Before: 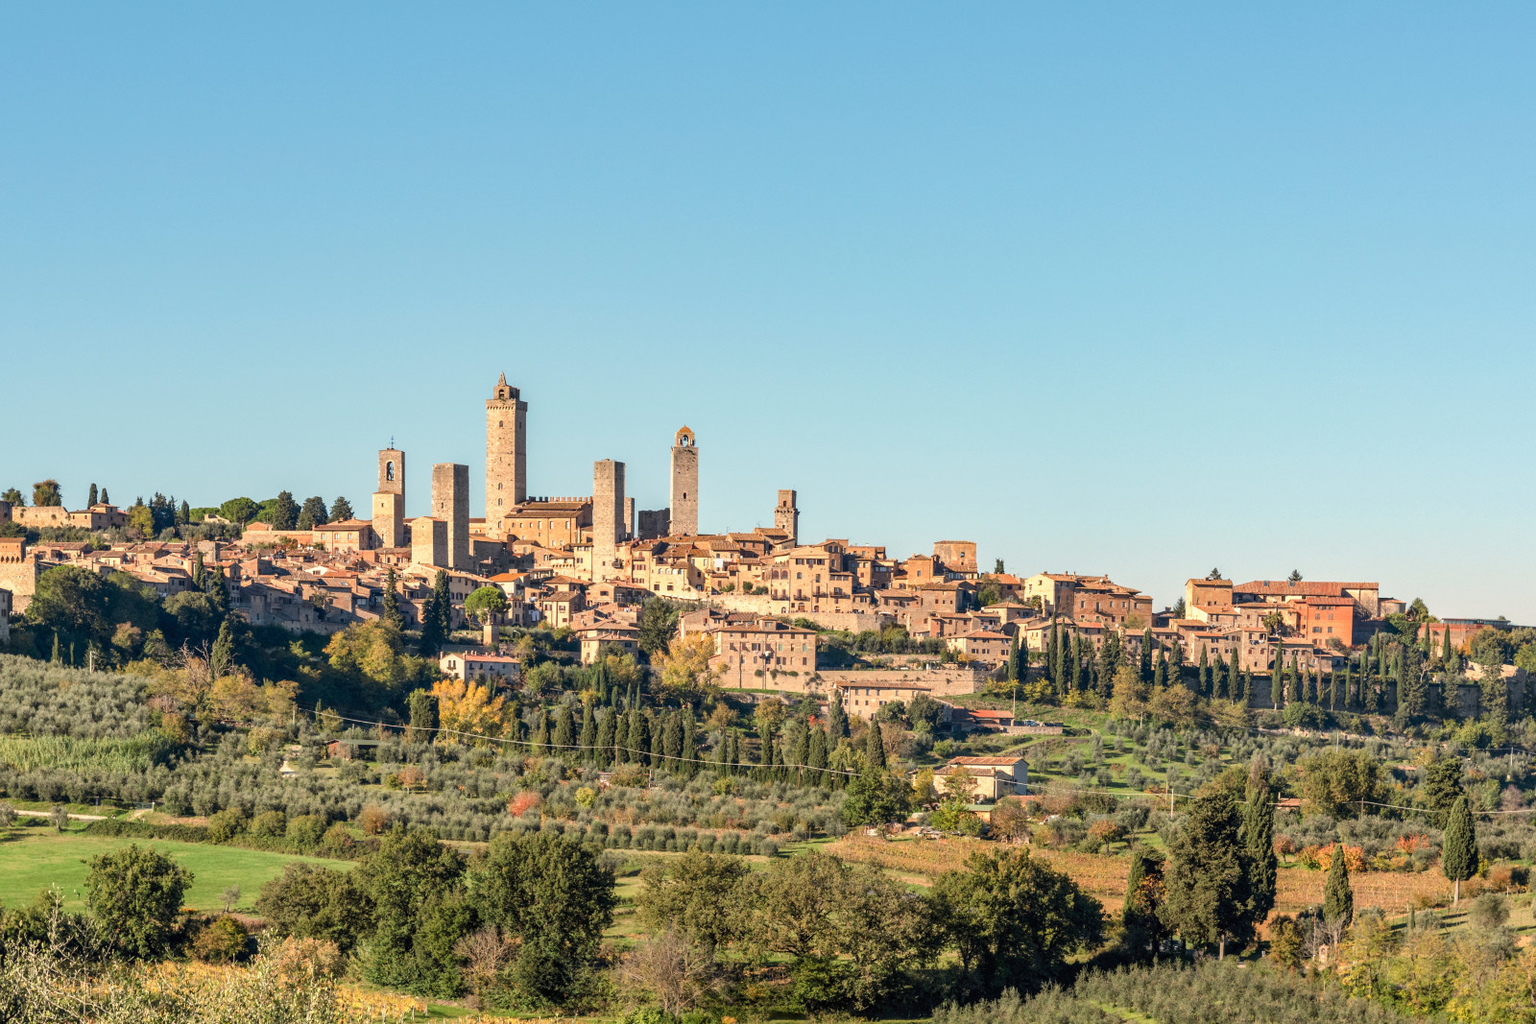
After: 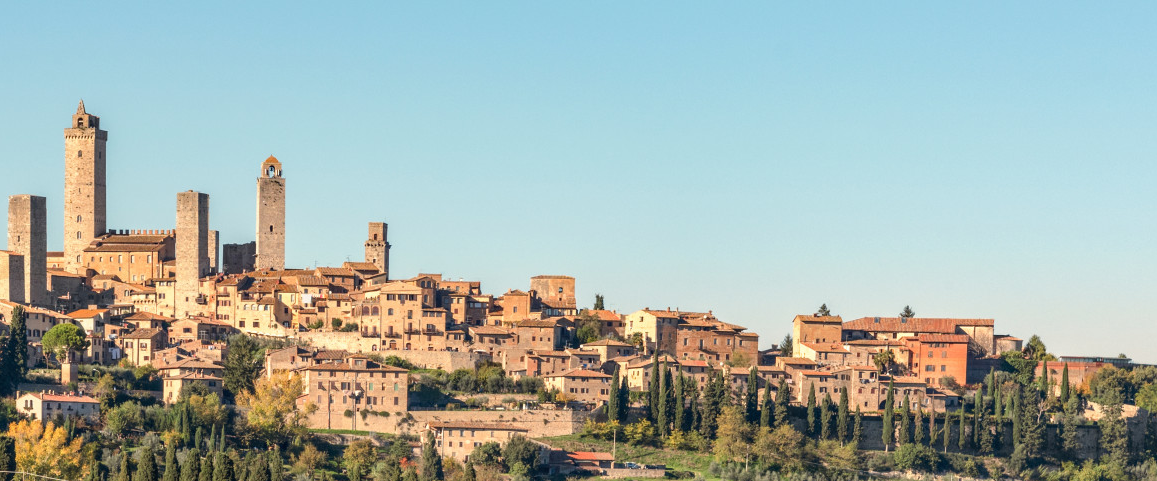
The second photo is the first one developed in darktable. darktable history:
crop and rotate: left 27.638%, top 27.06%, bottom 27.782%
